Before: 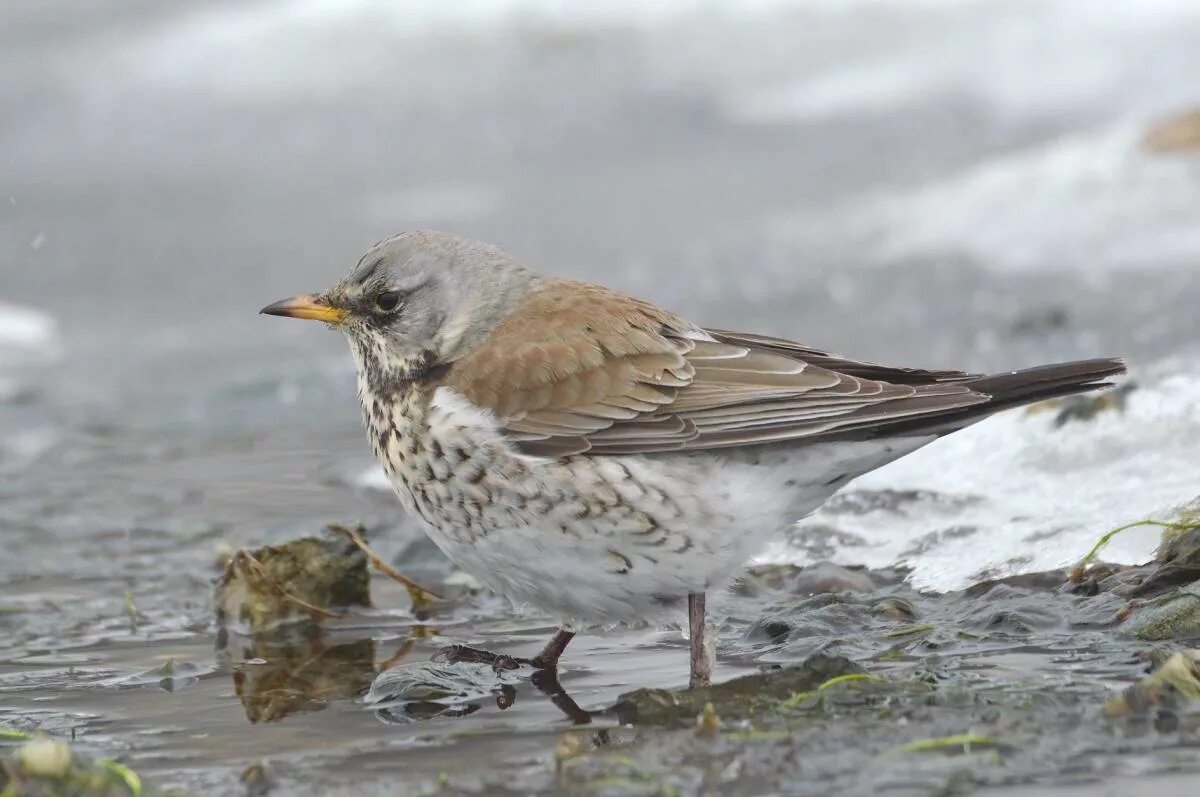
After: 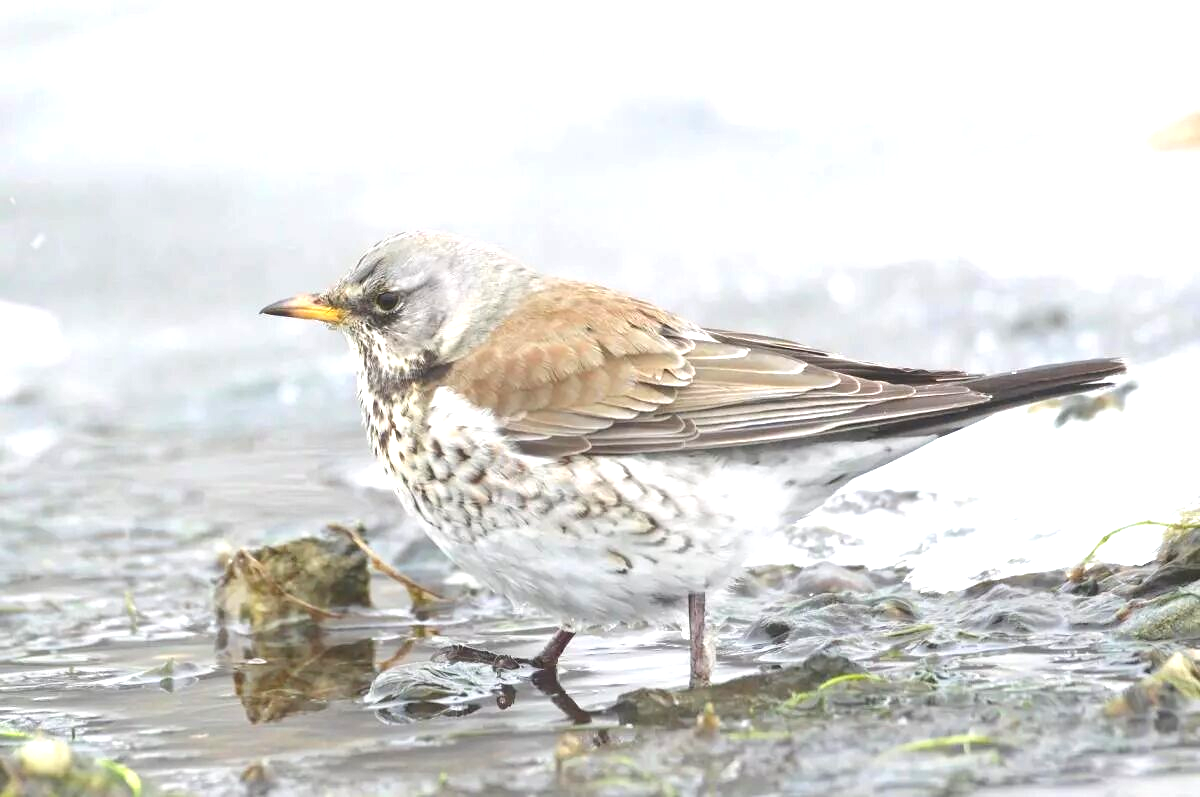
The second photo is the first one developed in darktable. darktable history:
exposure: black level correction 0, exposure 1.199 EV, compensate highlight preservation false
tone equalizer: edges refinement/feathering 500, mask exposure compensation -1.57 EV, preserve details no
